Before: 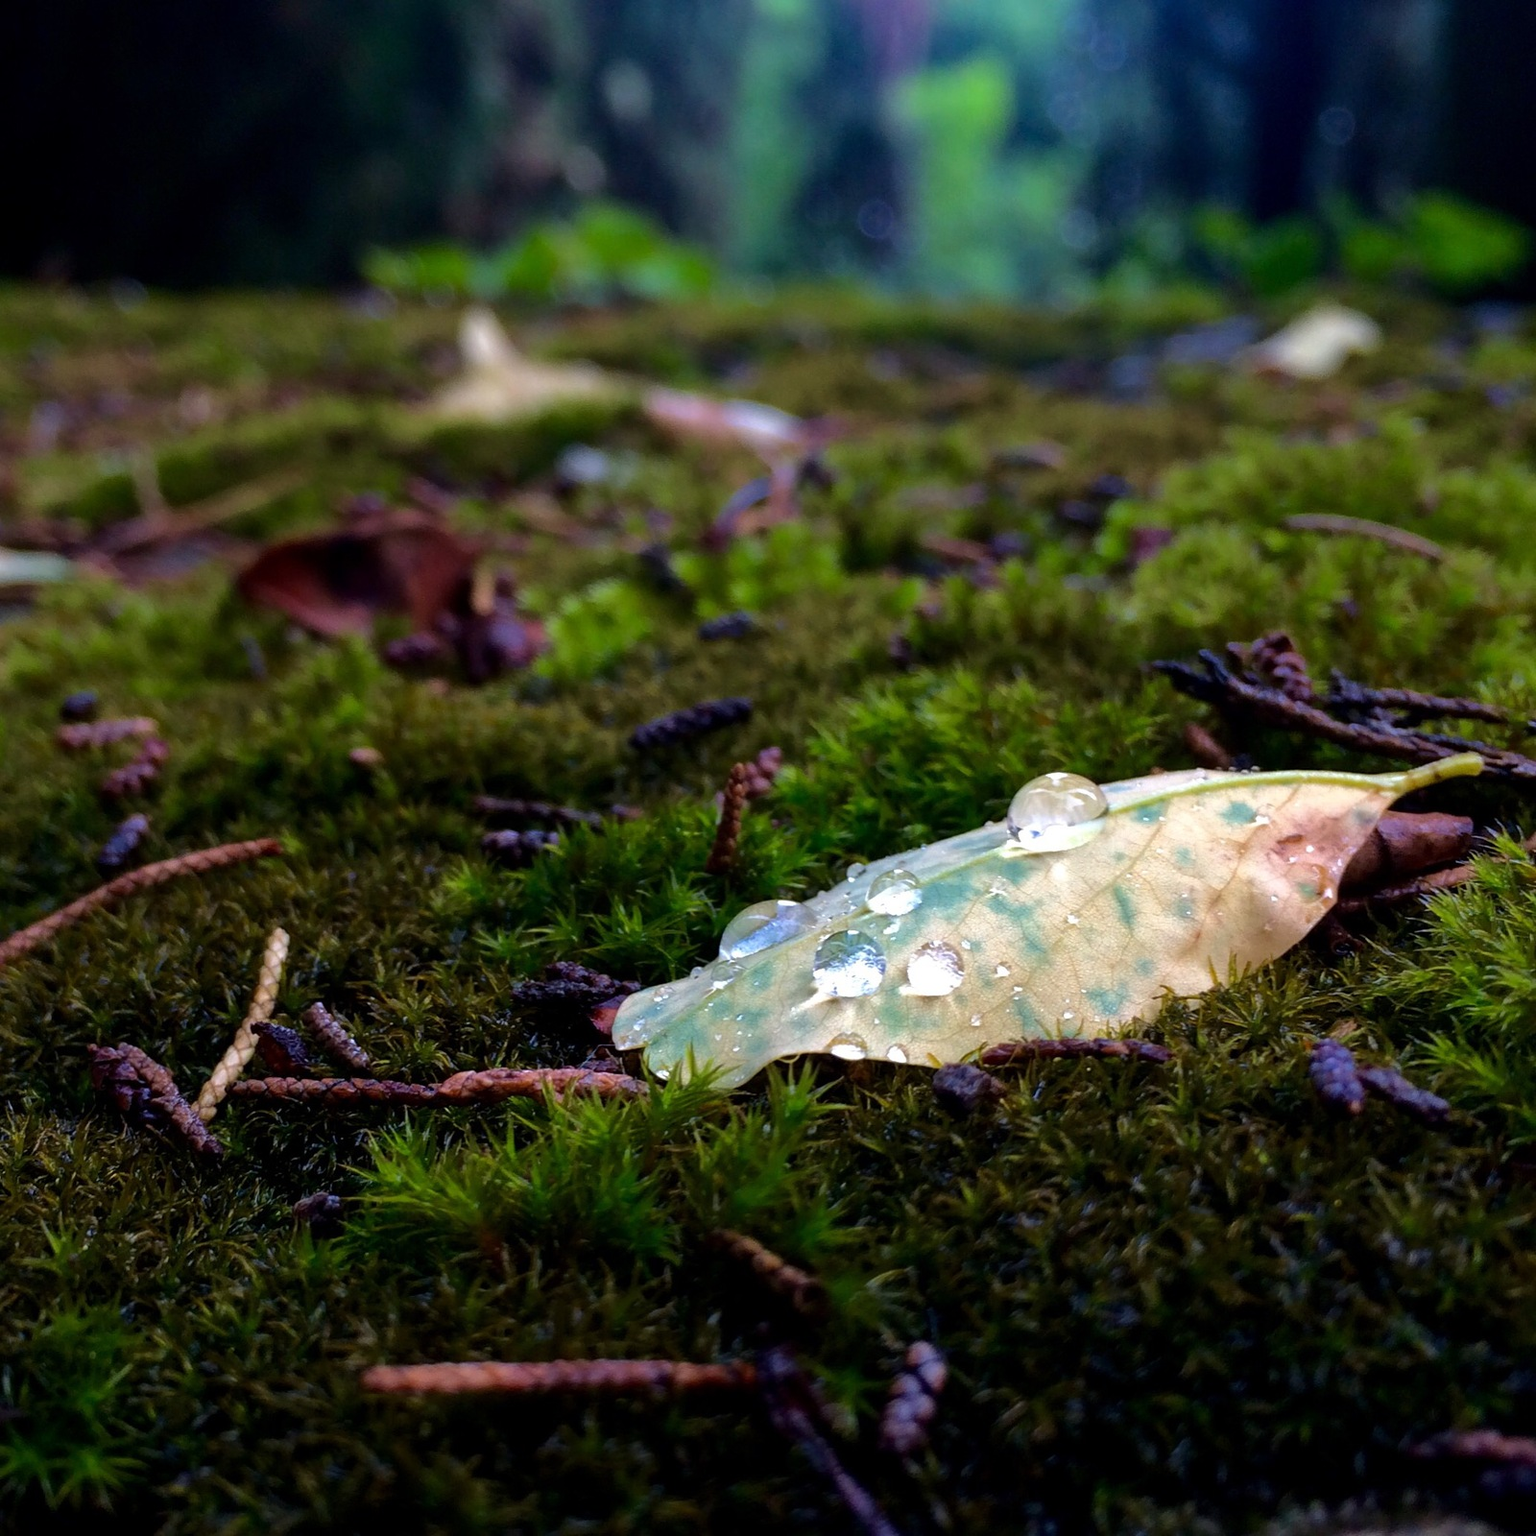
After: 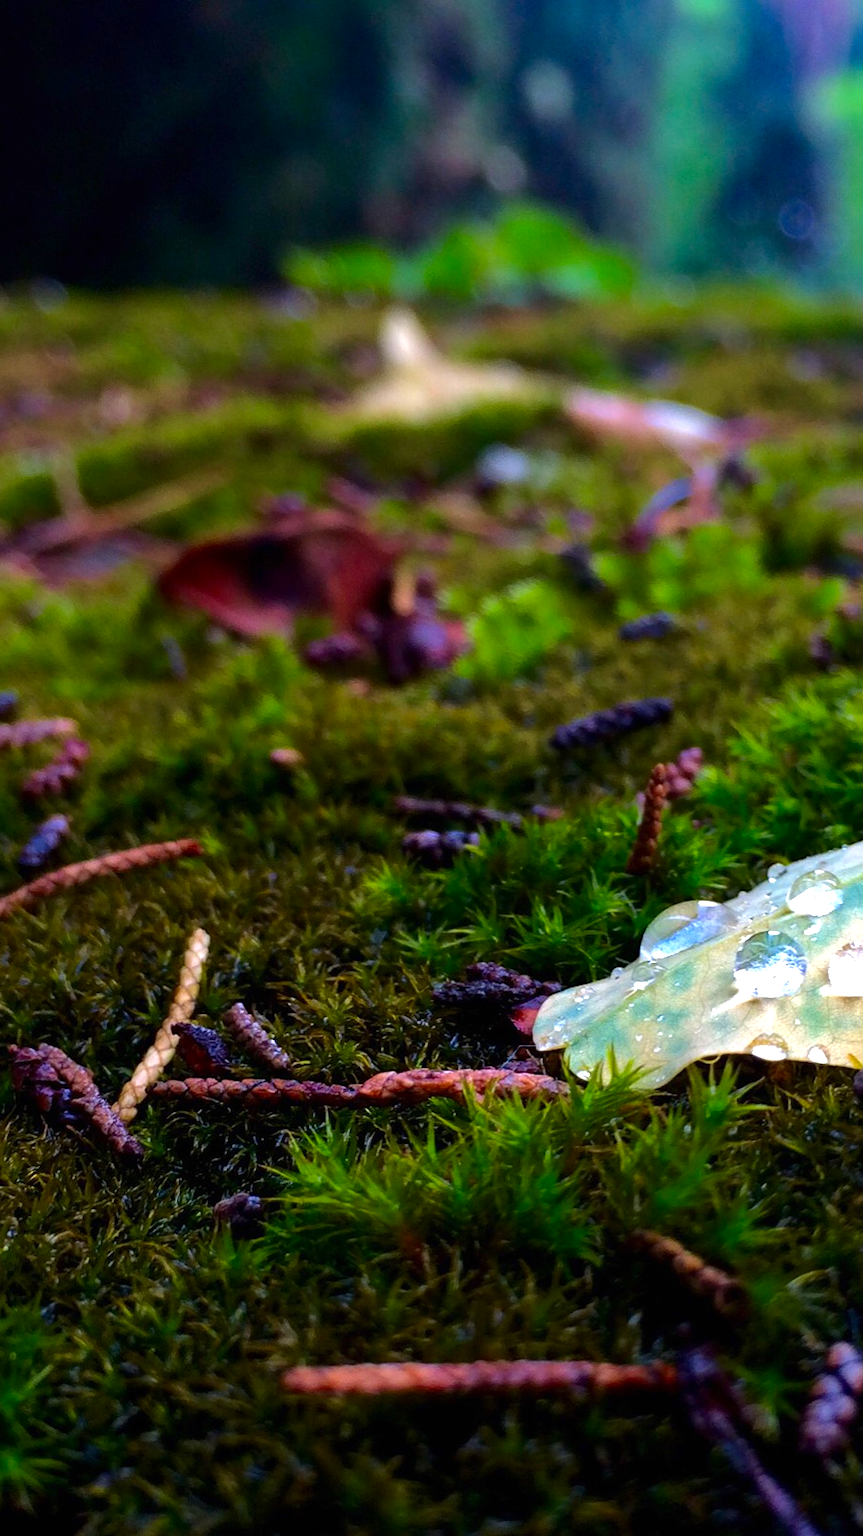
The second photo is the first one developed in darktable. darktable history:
exposure: black level correction 0, exposure 0.498 EV, compensate exposure bias true, compensate highlight preservation false
color correction: highlights b* 0.046, saturation 1.33
crop: left 5.233%, right 38.558%
